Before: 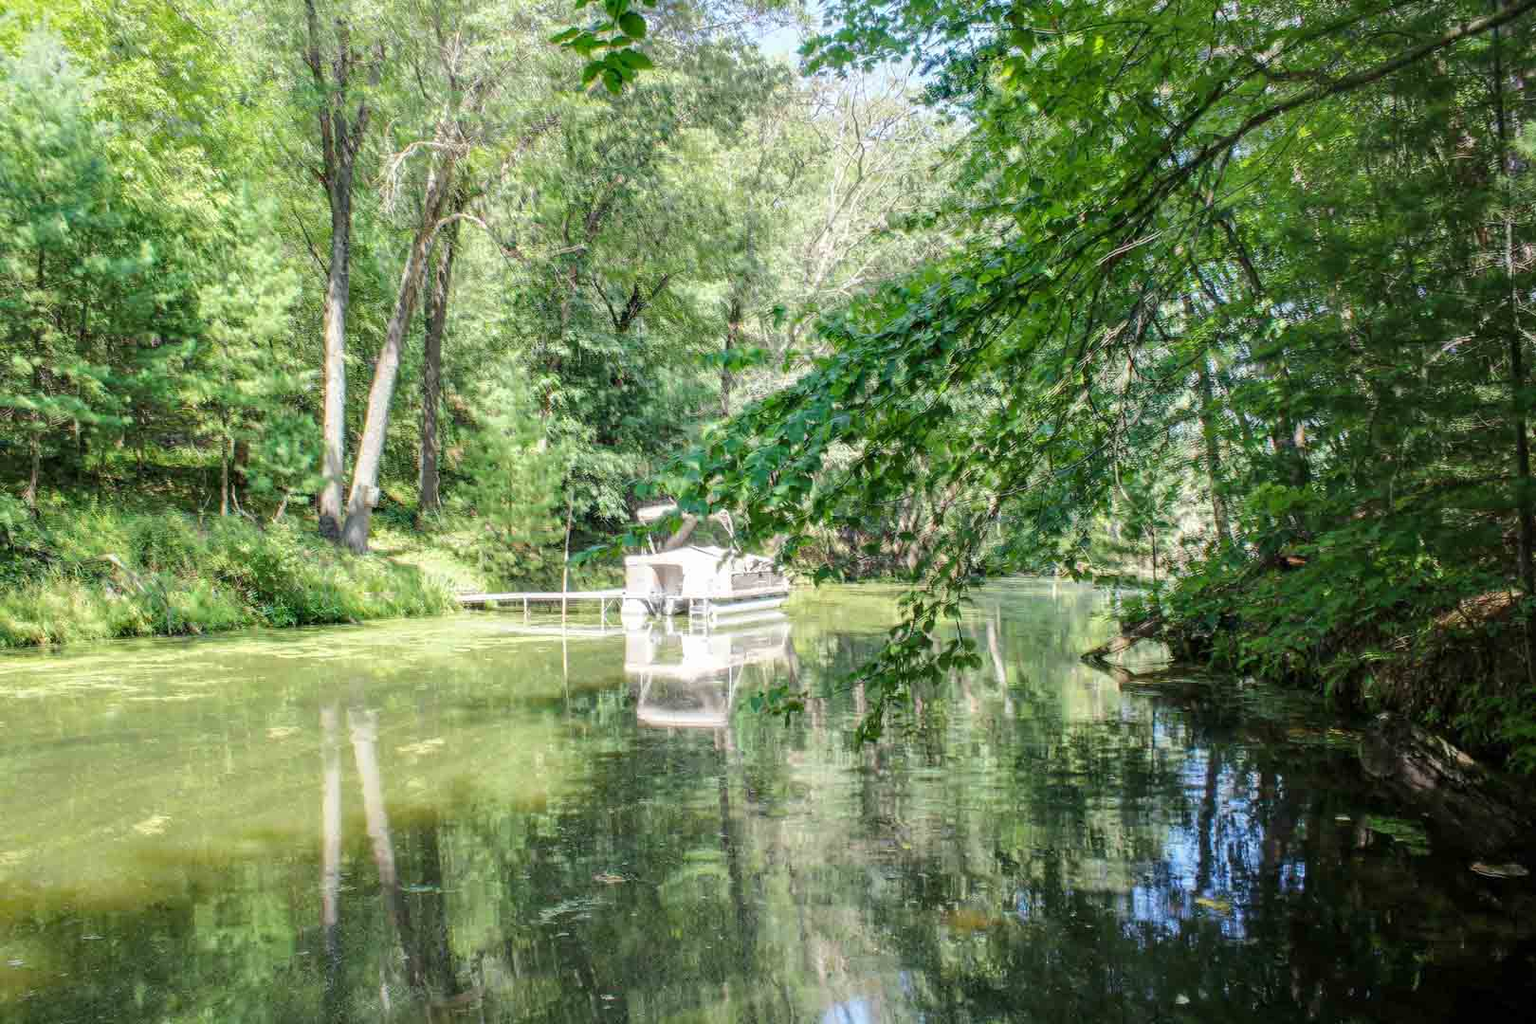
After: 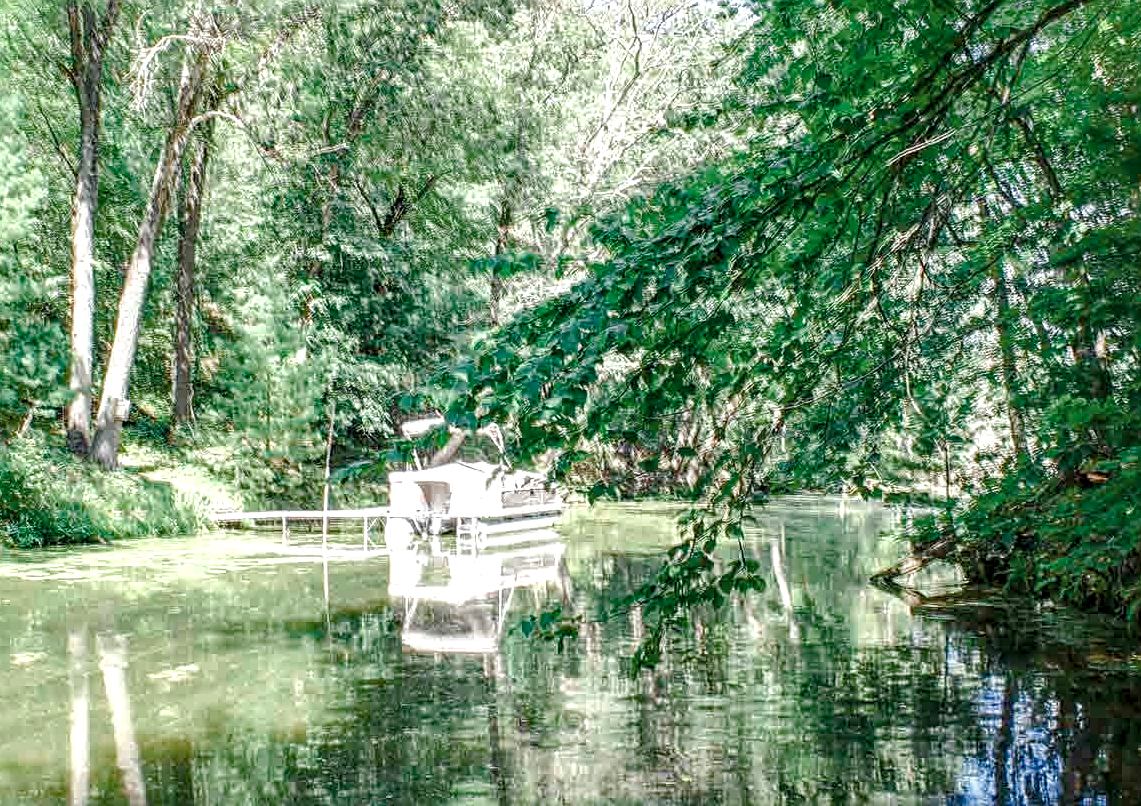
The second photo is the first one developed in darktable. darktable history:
local contrast: detail 130%
crop and rotate: left 16.698%, top 10.711%, right 12.85%, bottom 14.591%
exposure: exposure 0.423 EV, compensate exposure bias true, compensate highlight preservation false
color zones: curves: ch0 [(0, 0.5) (0.125, 0.4) (0.25, 0.5) (0.375, 0.4) (0.5, 0.4) (0.625, 0.35) (0.75, 0.35) (0.875, 0.5)]; ch1 [(0, 0.35) (0.125, 0.45) (0.25, 0.35) (0.375, 0.35) (0.5, 0.35) (0.625, 0.35) (0.75, 0.45) (0.875, 0.35)]; ch2 [(0, 0.6) (0.125, 0.5) (0.25, 0.5) (0.375, 0.6) (0.5, 0.6) (0.625, 0.5) (0.75, 0.5) (0.875, 0.5)]
sharpen: on, module defaults
tone equalizer: edges refinement/feathering 500, mask exposure compensation -1.57 EV, preserve details no
color balance rgb: power › hue 211.64°, perceptual saturation grading › global saturation 0.327%, perceptual saturation grading › highlights -29.439%, perceptual saturation grading › mid-tones 28.857%, perceptual saturation grading › shadows 60.309%
haze removal: adaptive false
